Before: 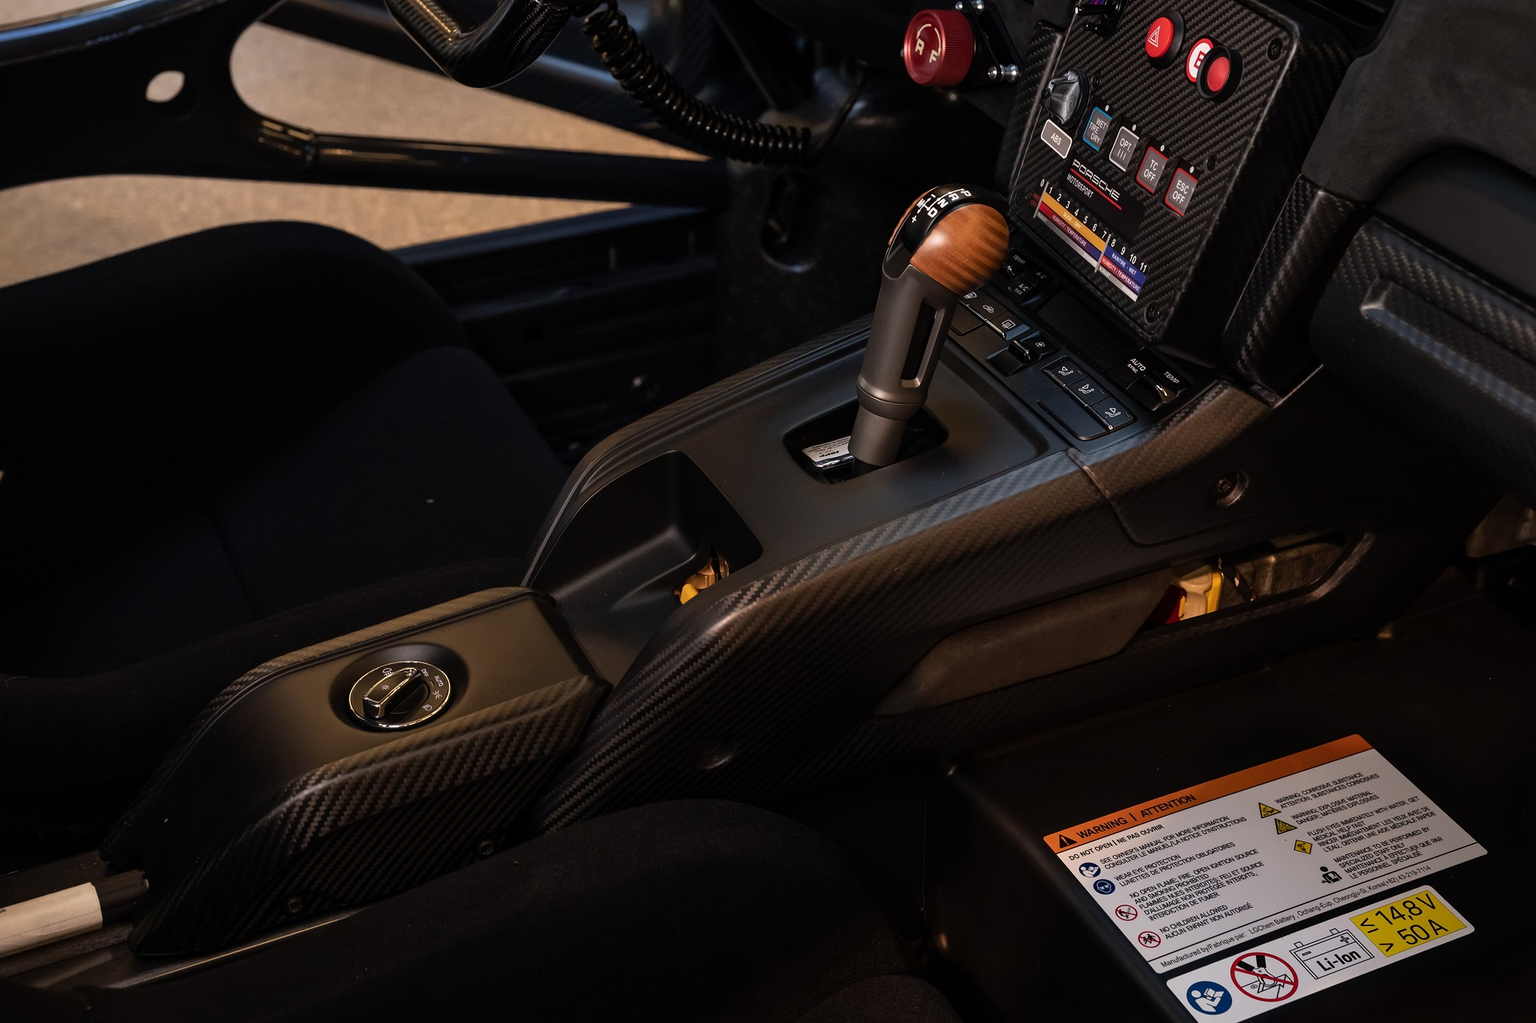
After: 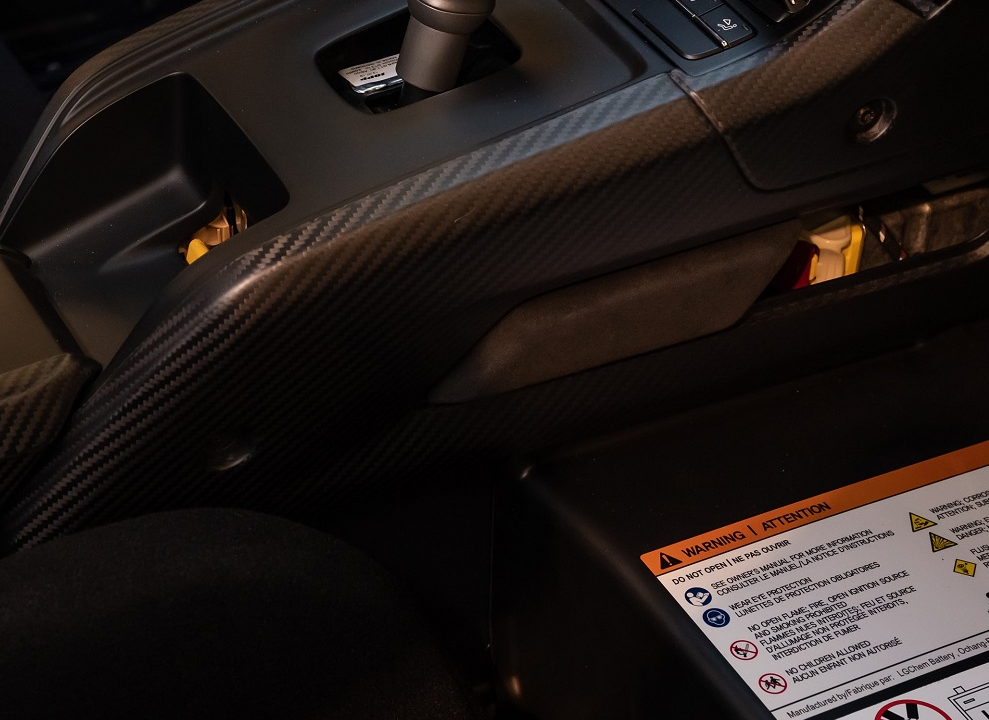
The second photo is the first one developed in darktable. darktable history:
crop: left 34.591%, top 38.39%, right 13.861%, bottom 5.265%
